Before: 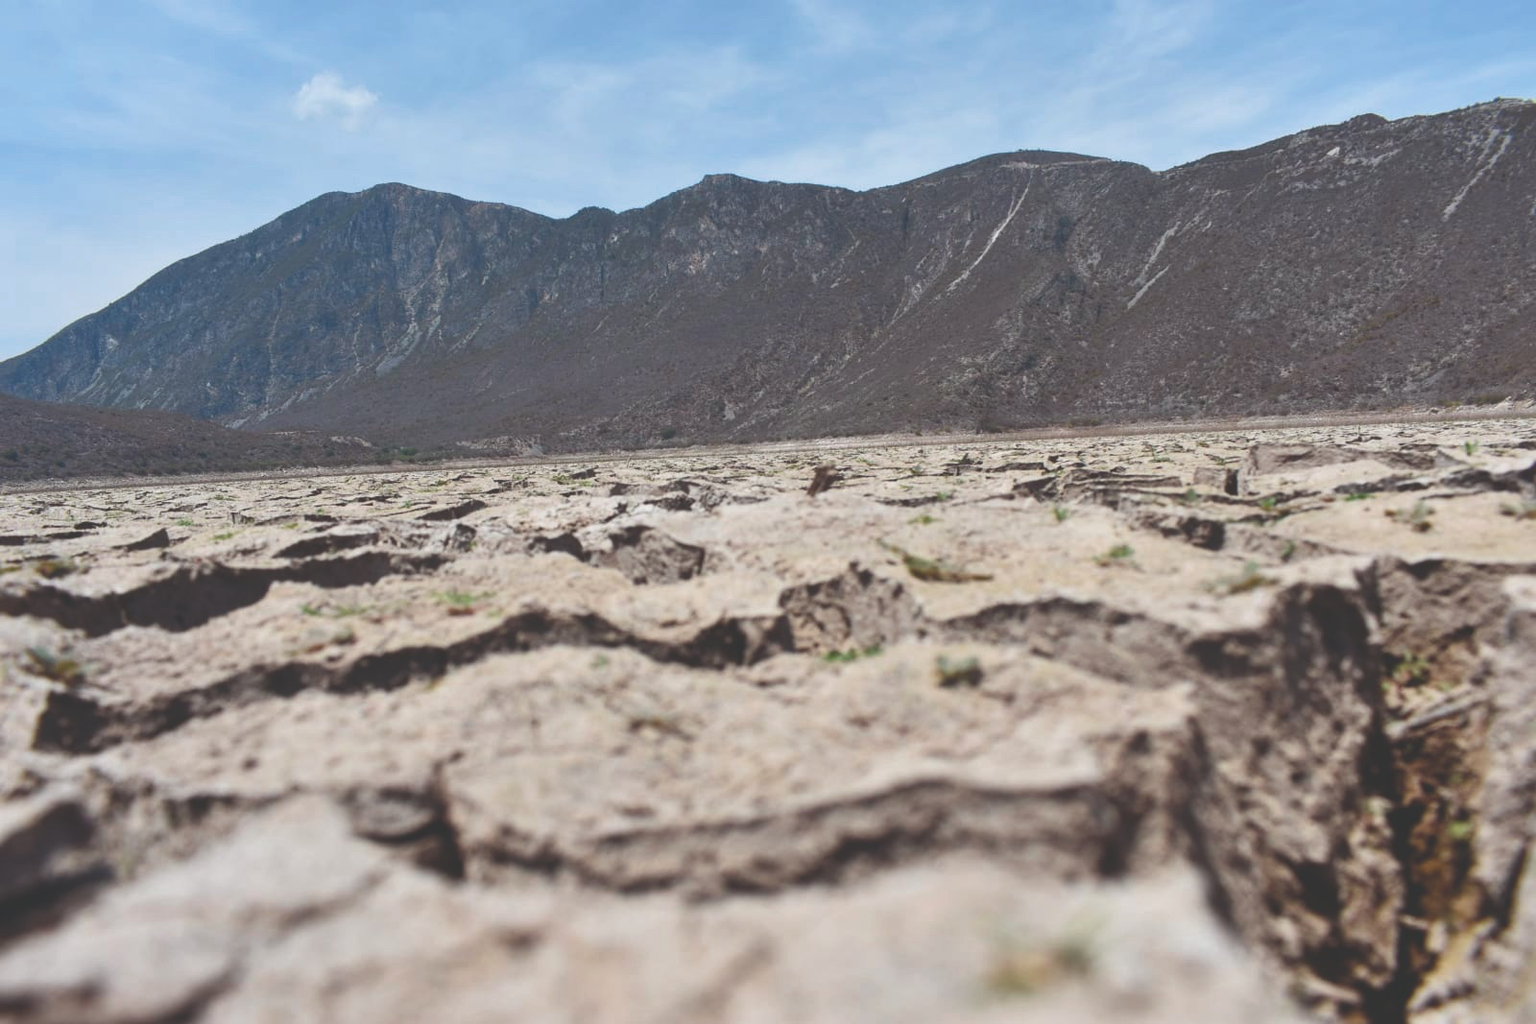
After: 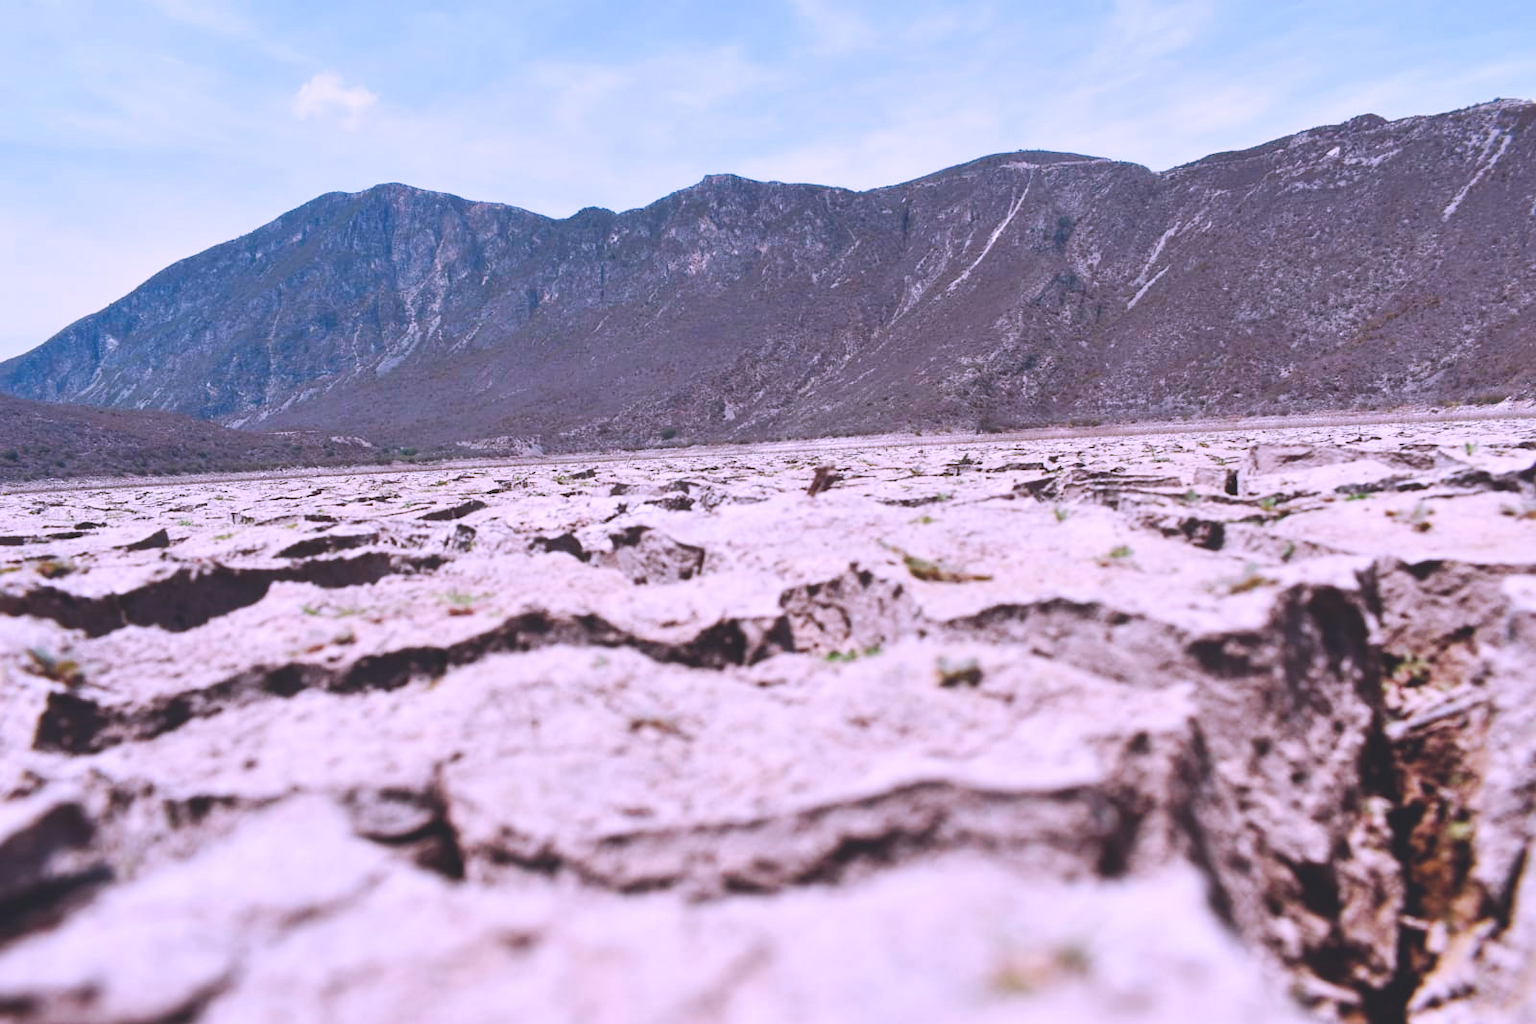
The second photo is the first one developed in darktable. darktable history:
color correction: highlights a* 15.06, highlights b* -25.78
base curve: curves: ch0 [(0, 0) (0.036, 0.025) (0.121, 0.166) (0.206, 0.329) (0.605, 0.79) (1, 1)], preserve colors none
